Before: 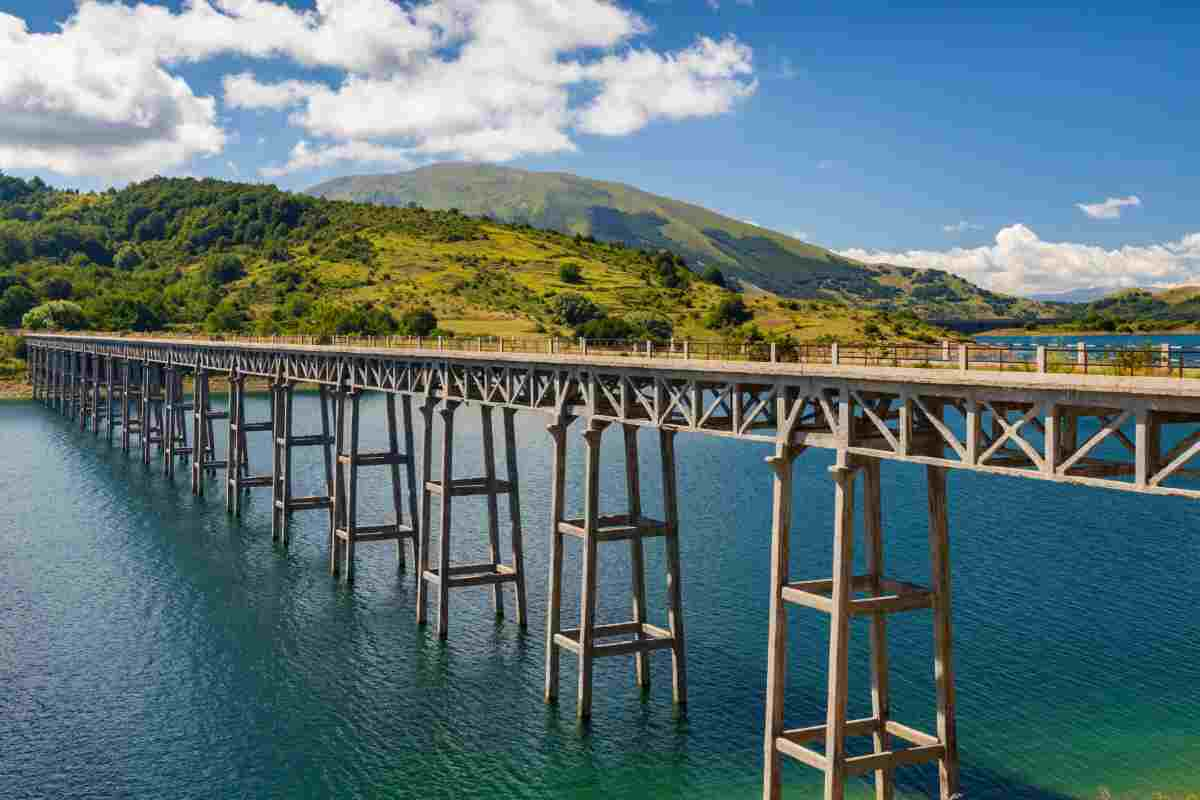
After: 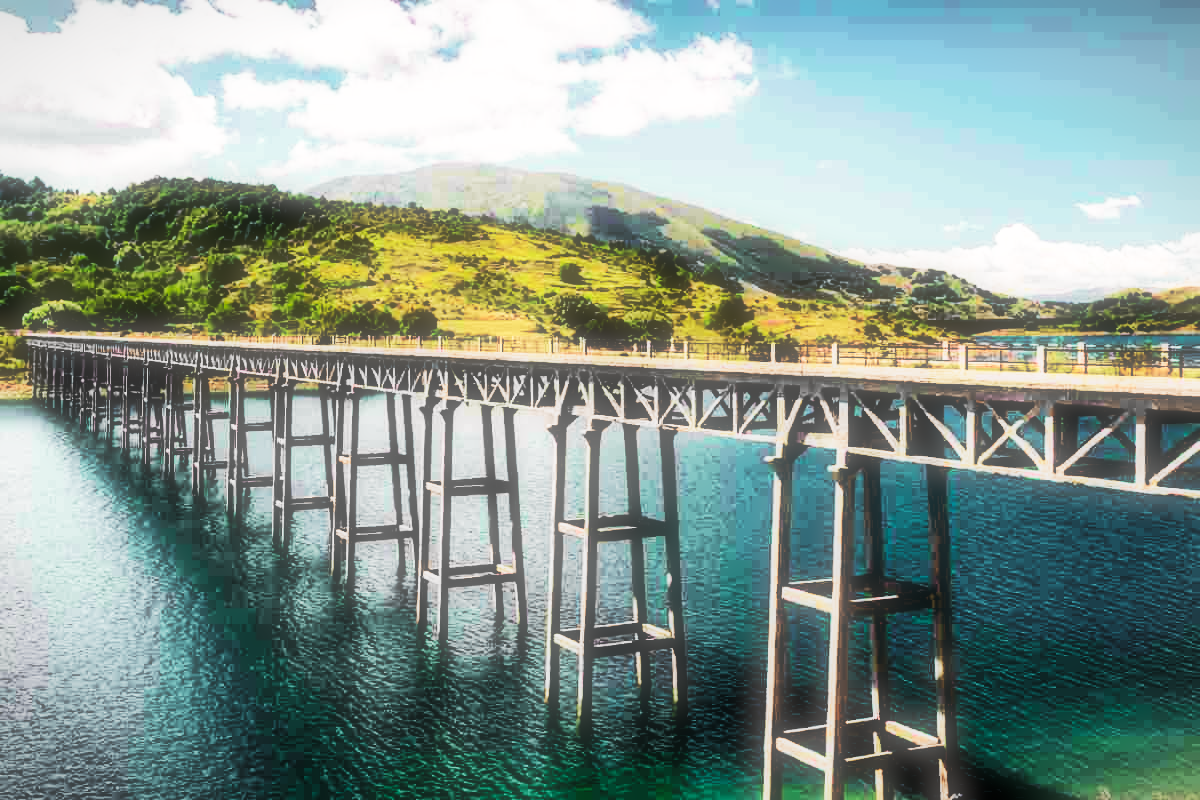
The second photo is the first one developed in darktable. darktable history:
soften: size 60.24%, saturation 65.46%, brightness 0.506 EV, mix 25.7%
vignetting: fall-off start 100%, brightness -0.282, width/height ratio 1.31
levels: mode automatic, black 8.58%, gray 59.42%, levels [0, 0.445, 1]
tone curve: curves: ch0 [(0, 0.014) (0.17, 0.099) (0.392, 0.438) (0.725, 0.828) (0.872, 0.918) (1, 0.981)]; ch1 [(0, 0) (0.402, 0.36) (0.489, 0.491) (0.5, 0.503) (0.515, 0.52) (0.545, 0.574) (0.615, 0.662) (0.701, 0.725) (1, 1)]; ch2 [(0, 0) (0.42, 0.458) (0.485, 0.499) (0.503, 0.503) (0.531, 0.542) (0.561, 0.594) (0.644, 0.694) (0.717, 0.753) (1, 0.991)], color space Lab, independent channels
base curve: curves: ch0 [(0, 0) (0.007, 0.004) (0.027, 0.03) (0.046, 0.07) (0.207, 0.54) (0.442, 0.872) (0.673, 0.972) (1, 1)], preserve colors none
